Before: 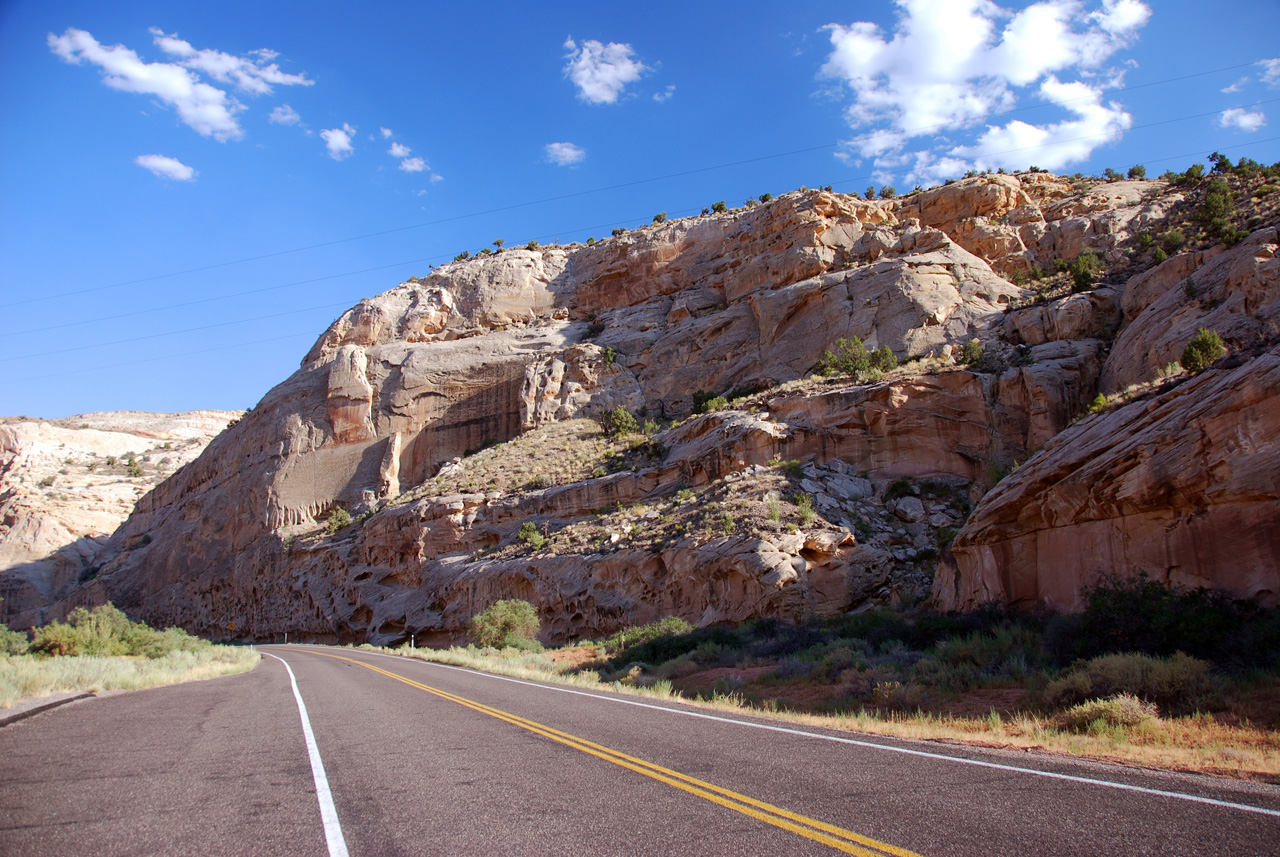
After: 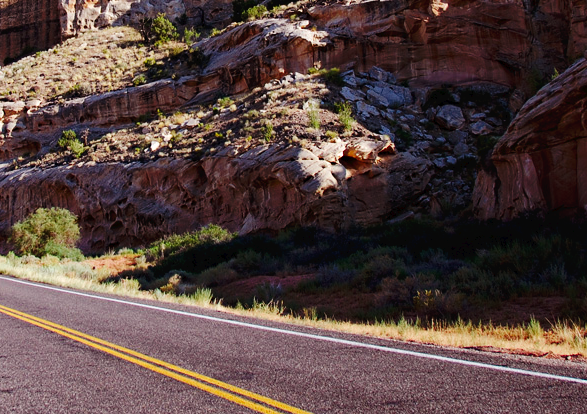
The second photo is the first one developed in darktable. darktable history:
tone curve: curves: ch0 [(0, 0) (0.003, 0.02) (0.011, 0.021) (0.025, 0.022) (0.044, 0.023) (0.069, 0.026) (0.1, 0.04) (0.136, 0.06) (0.177, 0.092) (0.224, 0.127) (0.277, 0.176) (0.335, 0.258) (0.399, 0.349) (0.468, 0.444) (0.543, 0.546) (0.623, 0.649) (0.709, 0.754) (0.801, 0.842) (0.898, 0.922) (1, 1)], preserve colors none
haze removal: strength 0.29, distance 0.25, compatibility mode true, adaptive false
crop: left 35.976%, top 45.819%, right 18.162%, bottom 5.807%
